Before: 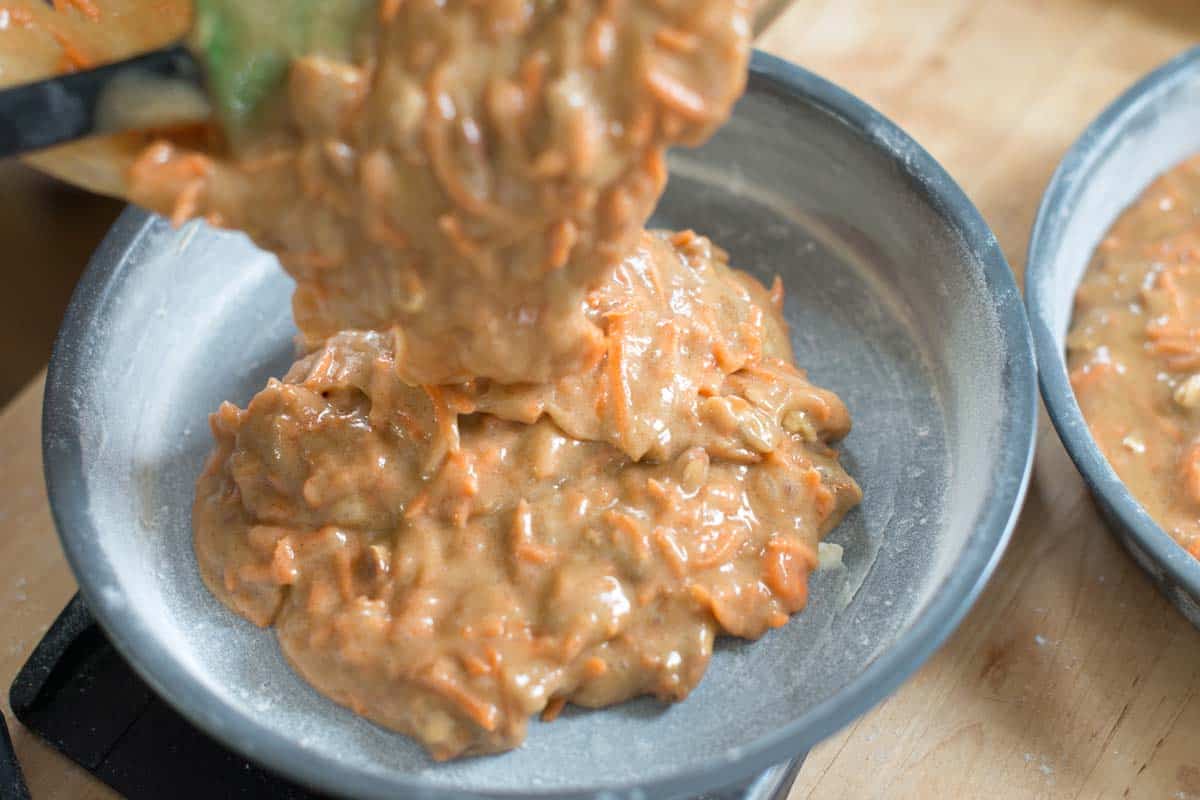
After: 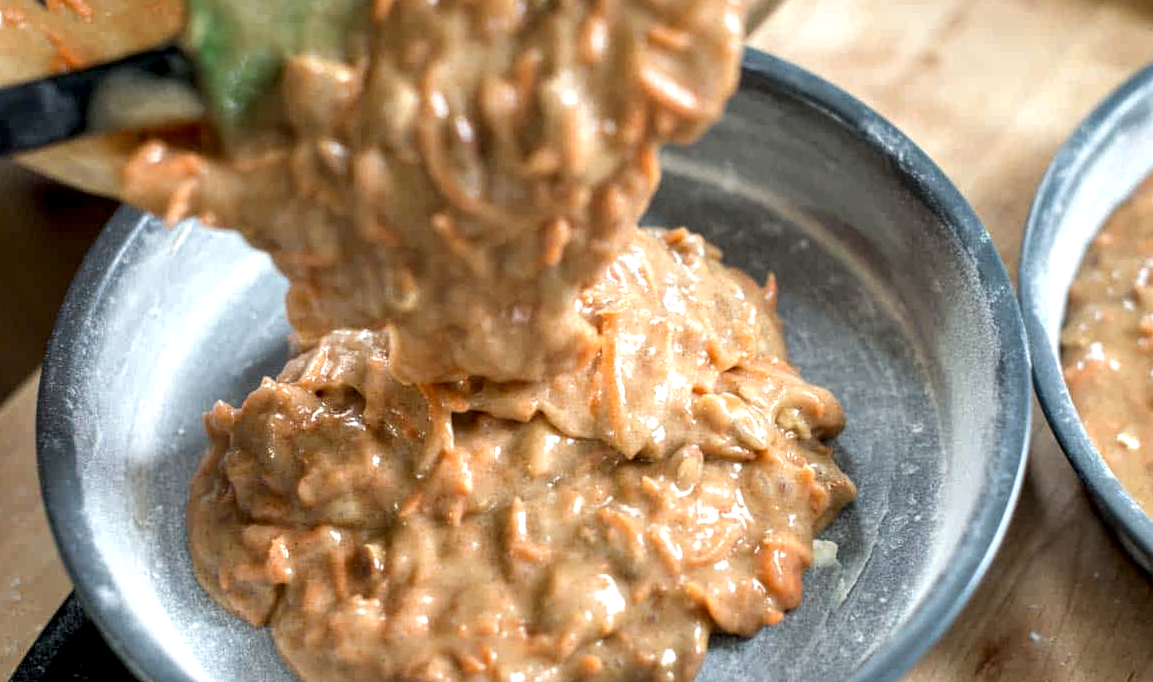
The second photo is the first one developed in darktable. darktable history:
local contrast: highlights 65%, shadows 54%, detail 169%, midtone range 0.514
crop and rotate: angle 0.2°, left 0.275%, right 3.127%, bottom 14.18%
